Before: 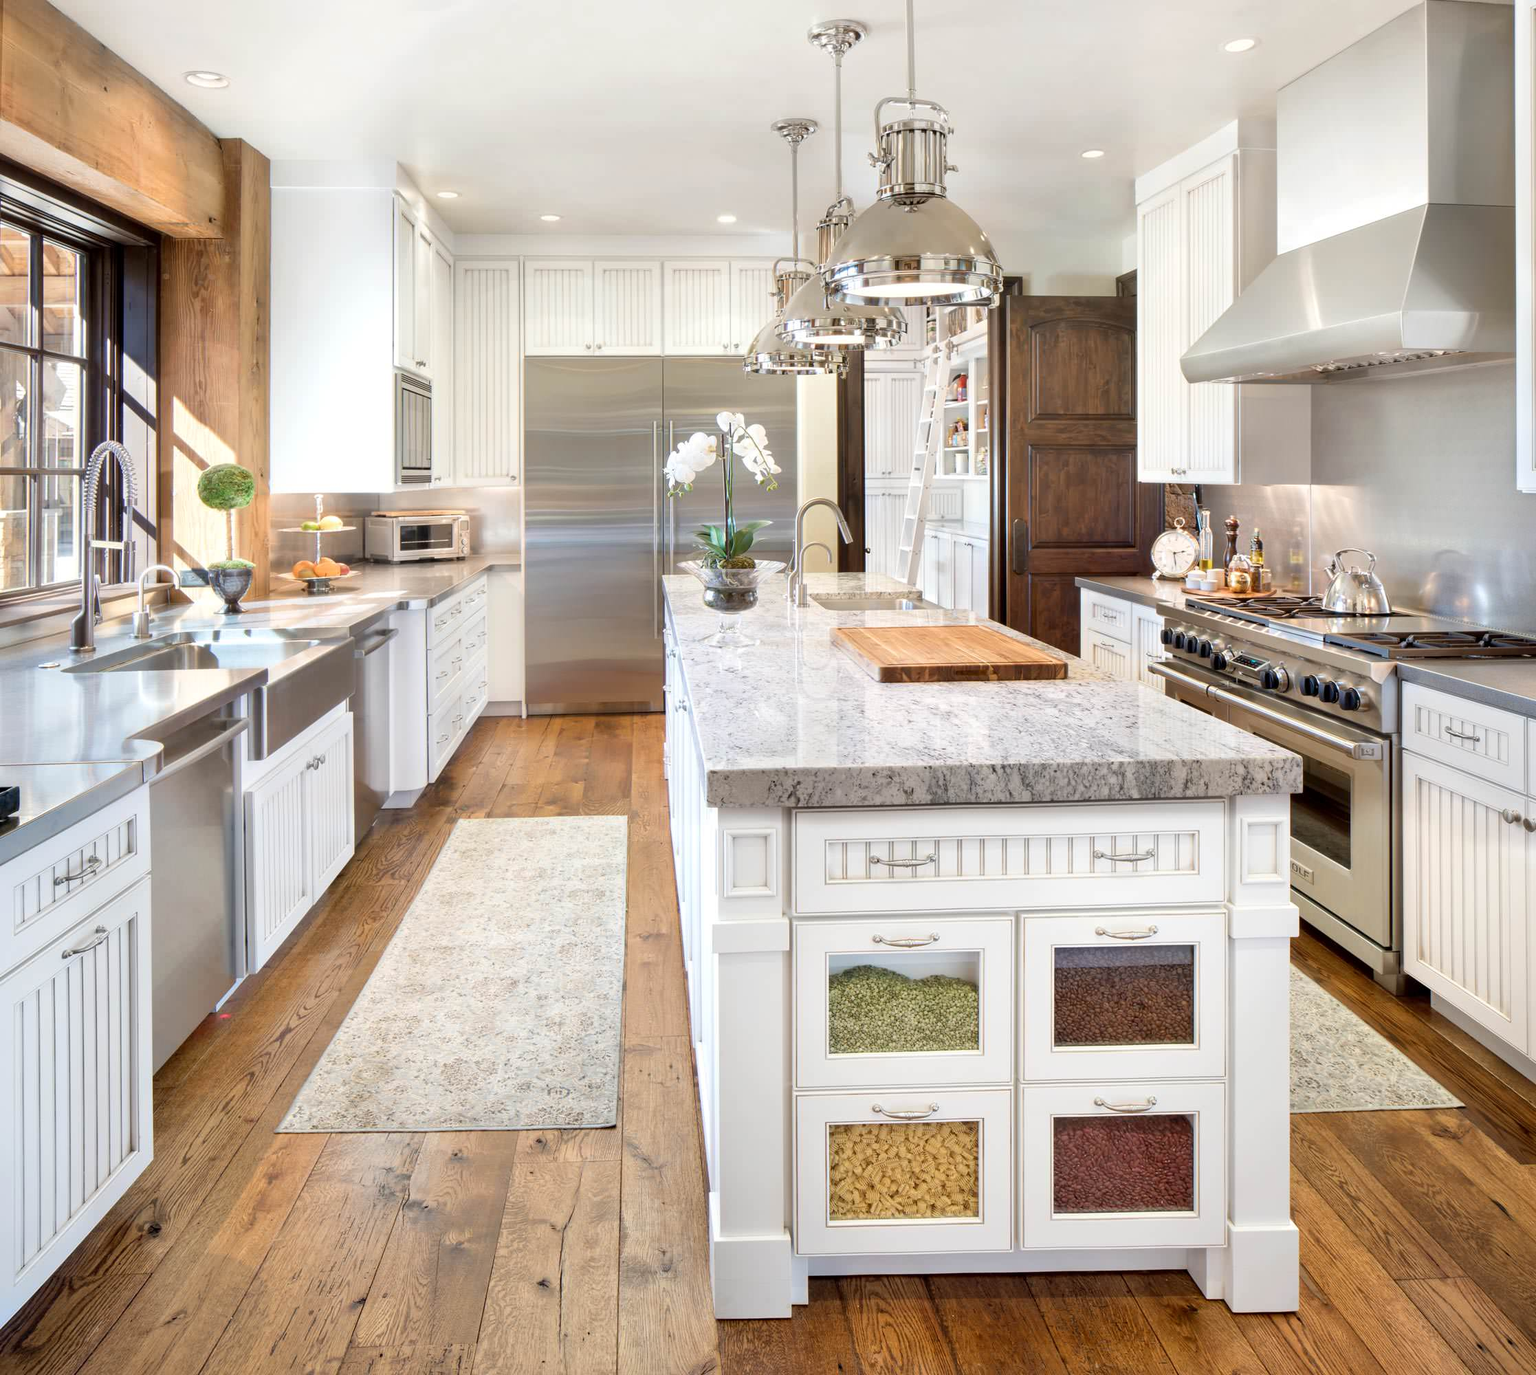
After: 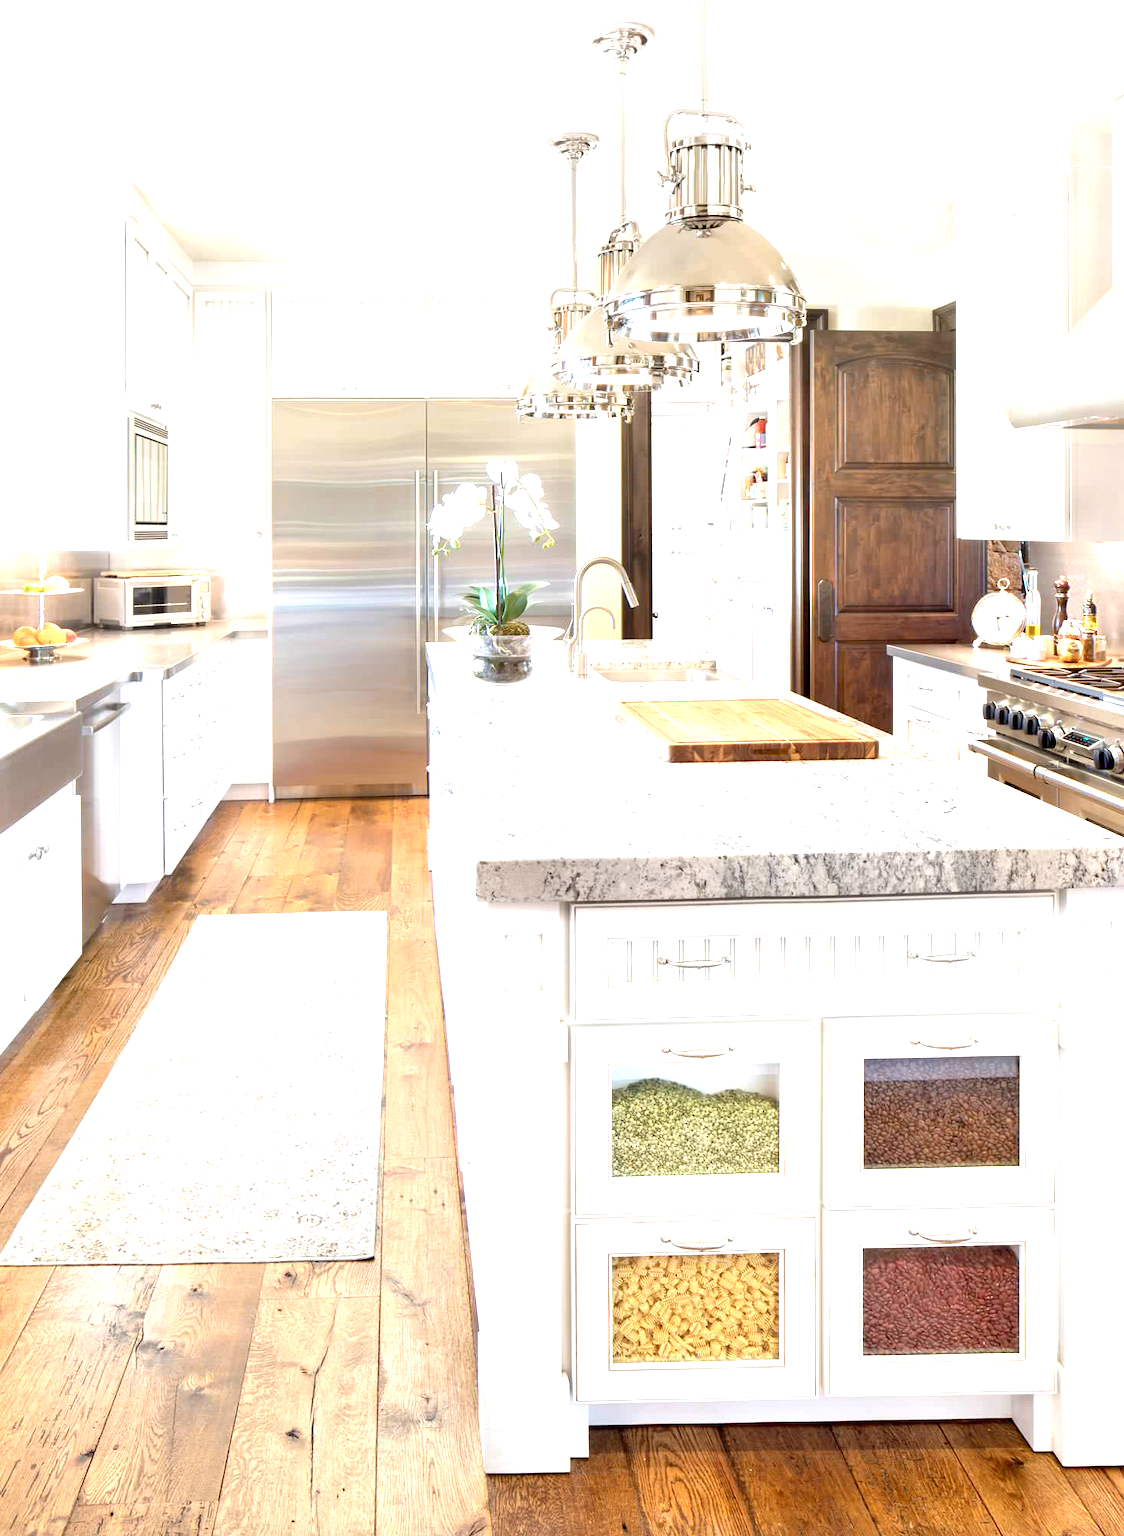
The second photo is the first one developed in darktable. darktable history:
crop and rotate: left 18.353%, right 16.084%
exposure: black level correction 0.001, exposure 1.132 EV, compensate exposure bias true, compensate highlight preservation false
